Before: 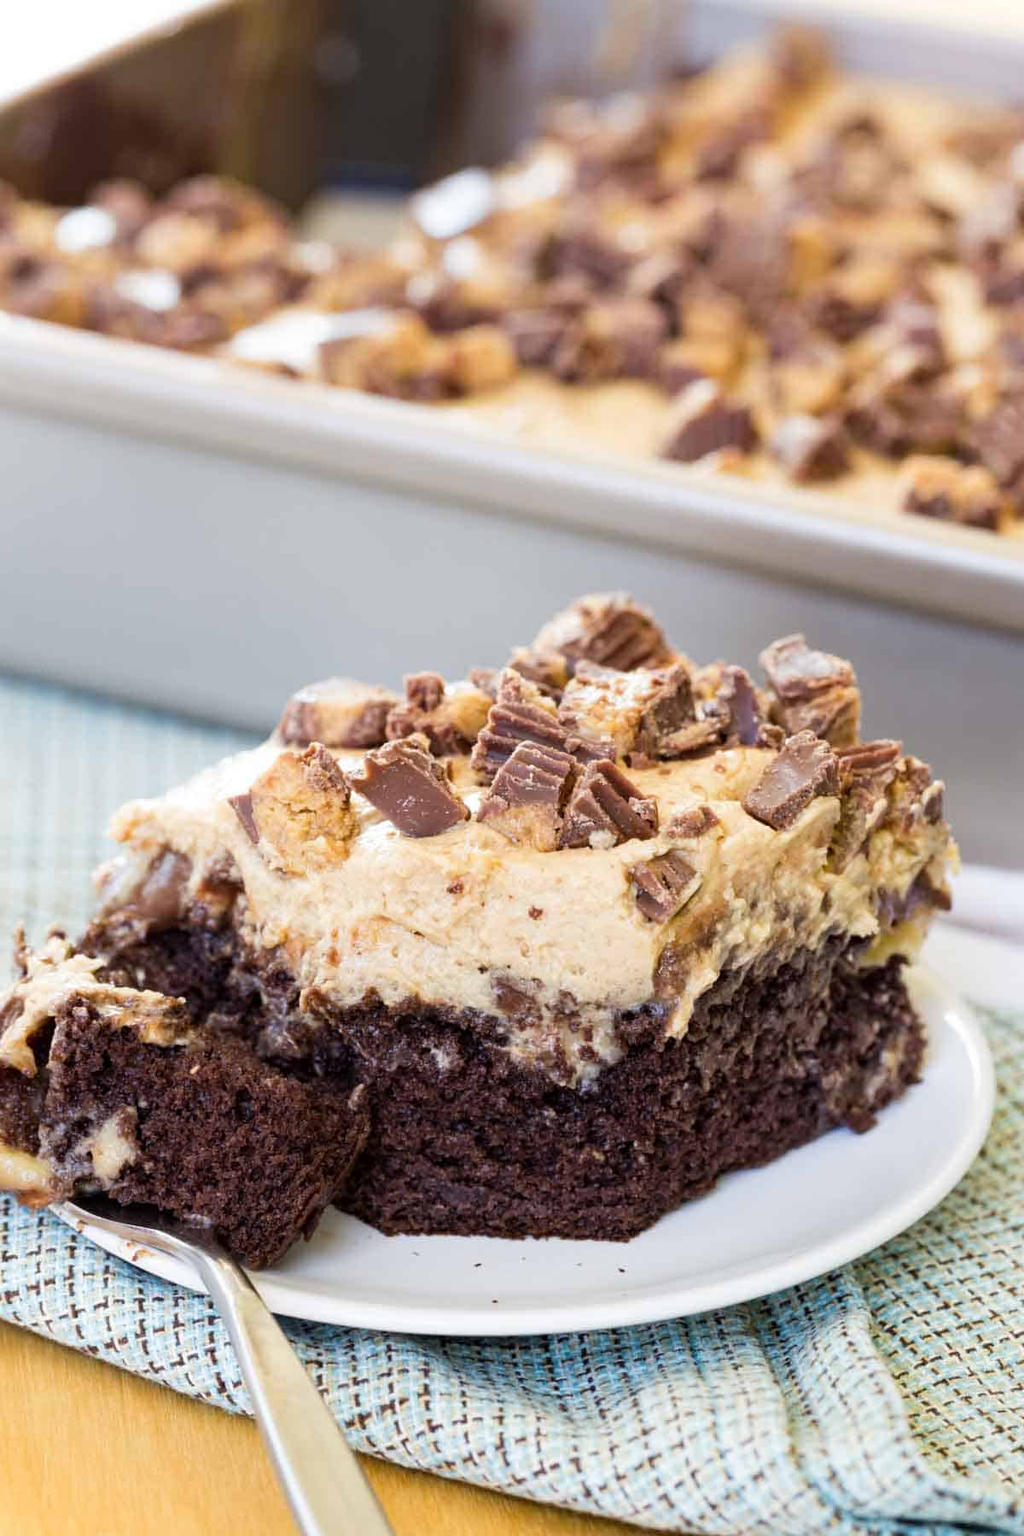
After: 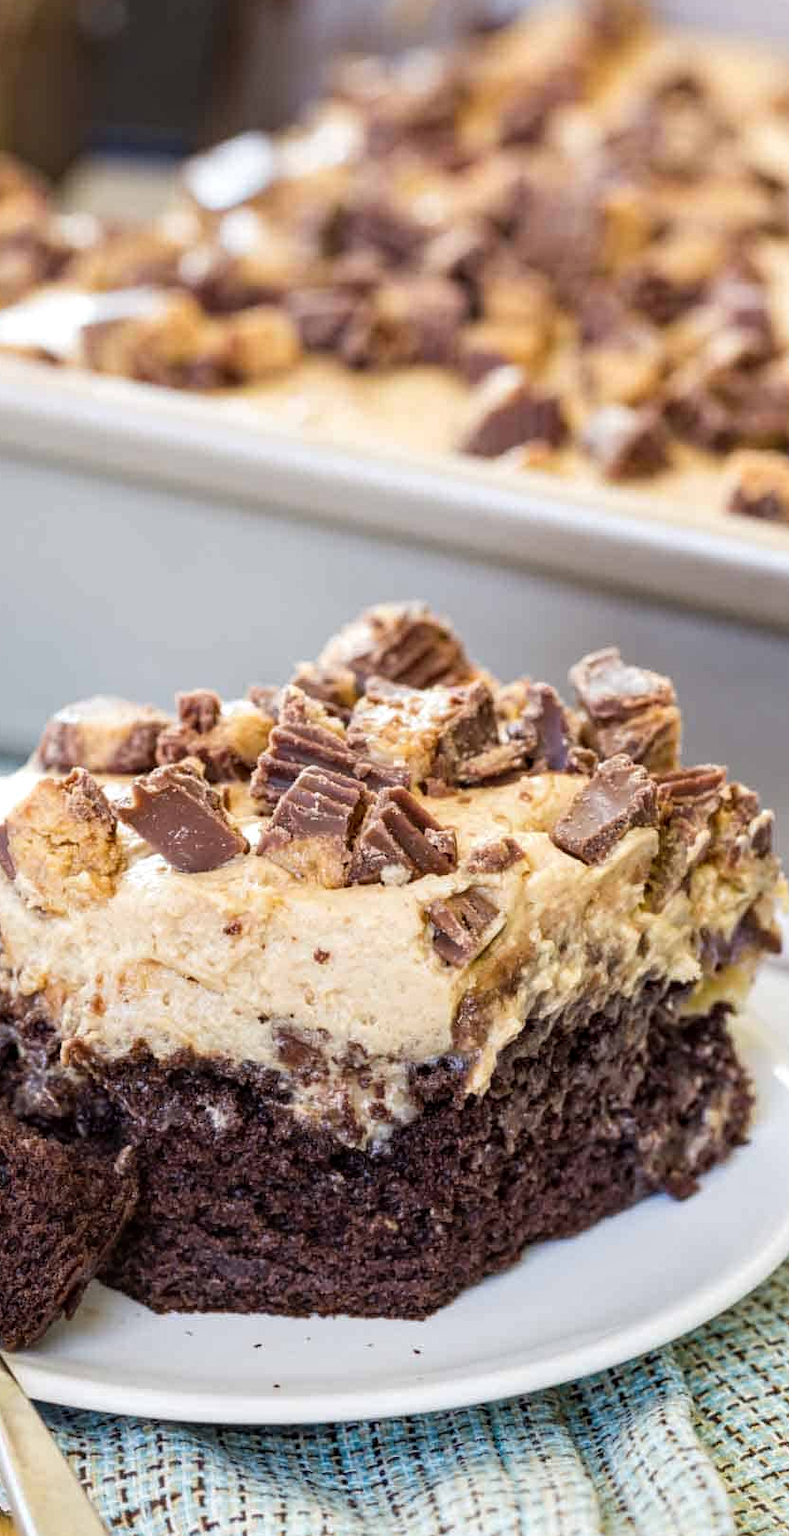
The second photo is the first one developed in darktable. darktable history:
local contrast: on, module defaults
crop and rotate: left 23.943%, top 3.18%, right 6.327%, bottom 6.429%
